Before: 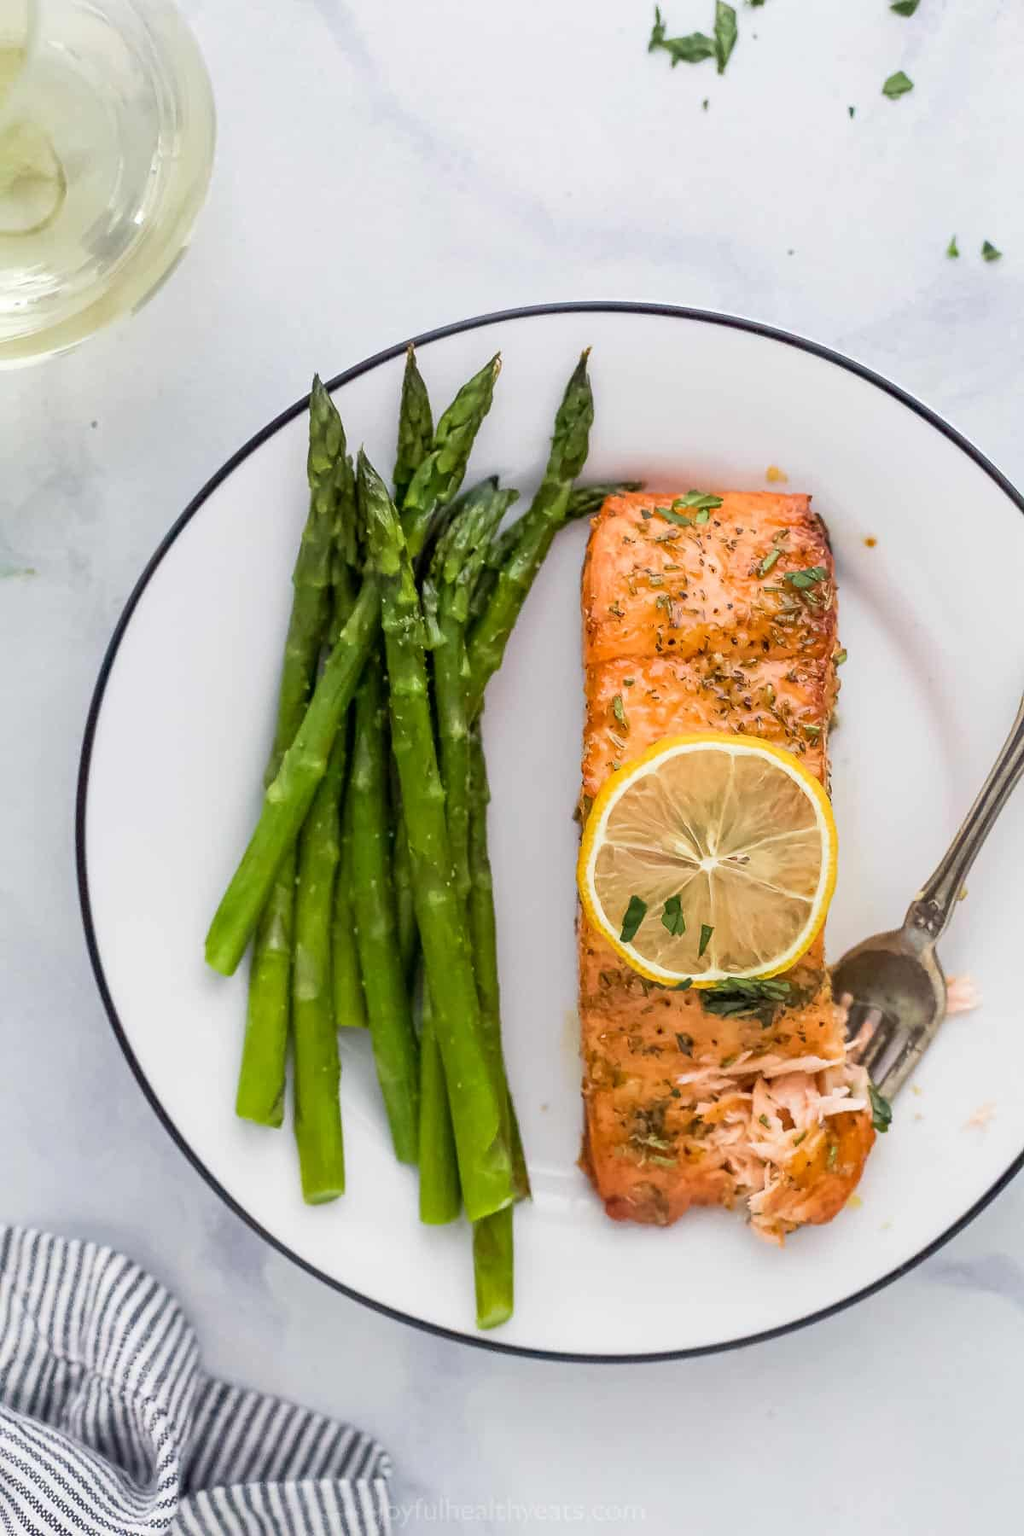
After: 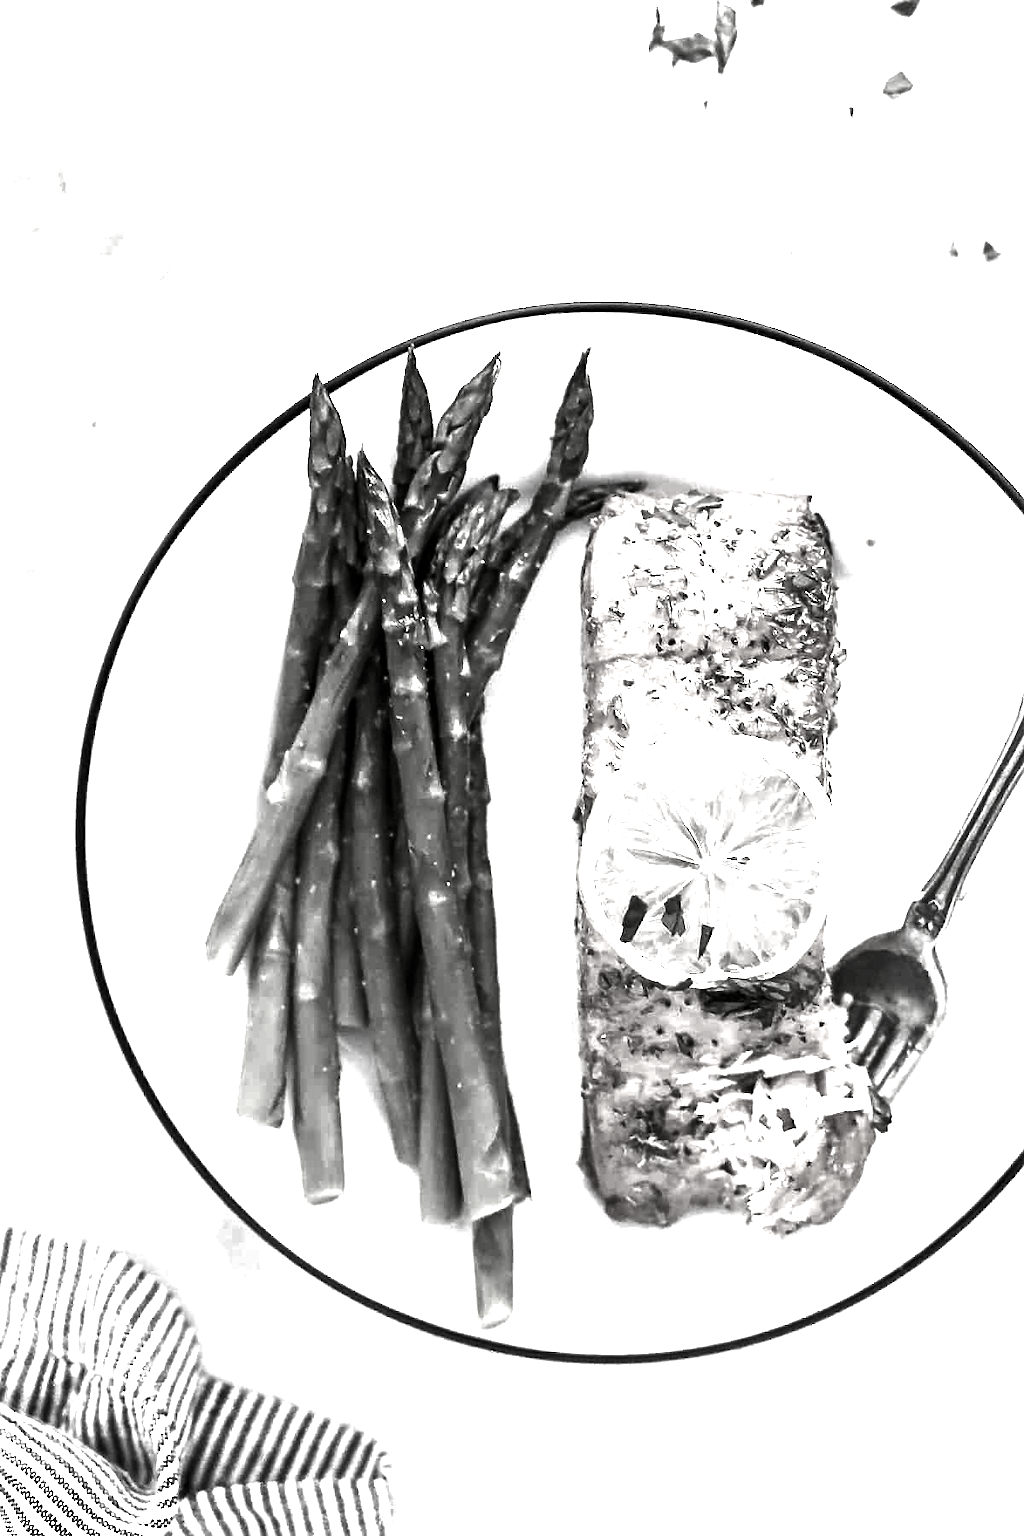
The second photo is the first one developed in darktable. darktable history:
sharpen: amount 0.201
contrast brightness saturation: contrast -0.029, brightness -0.599, saturation -0.983
exposure: black level correction 0, exposure 1.482 EV, compensate highlight preservation false
